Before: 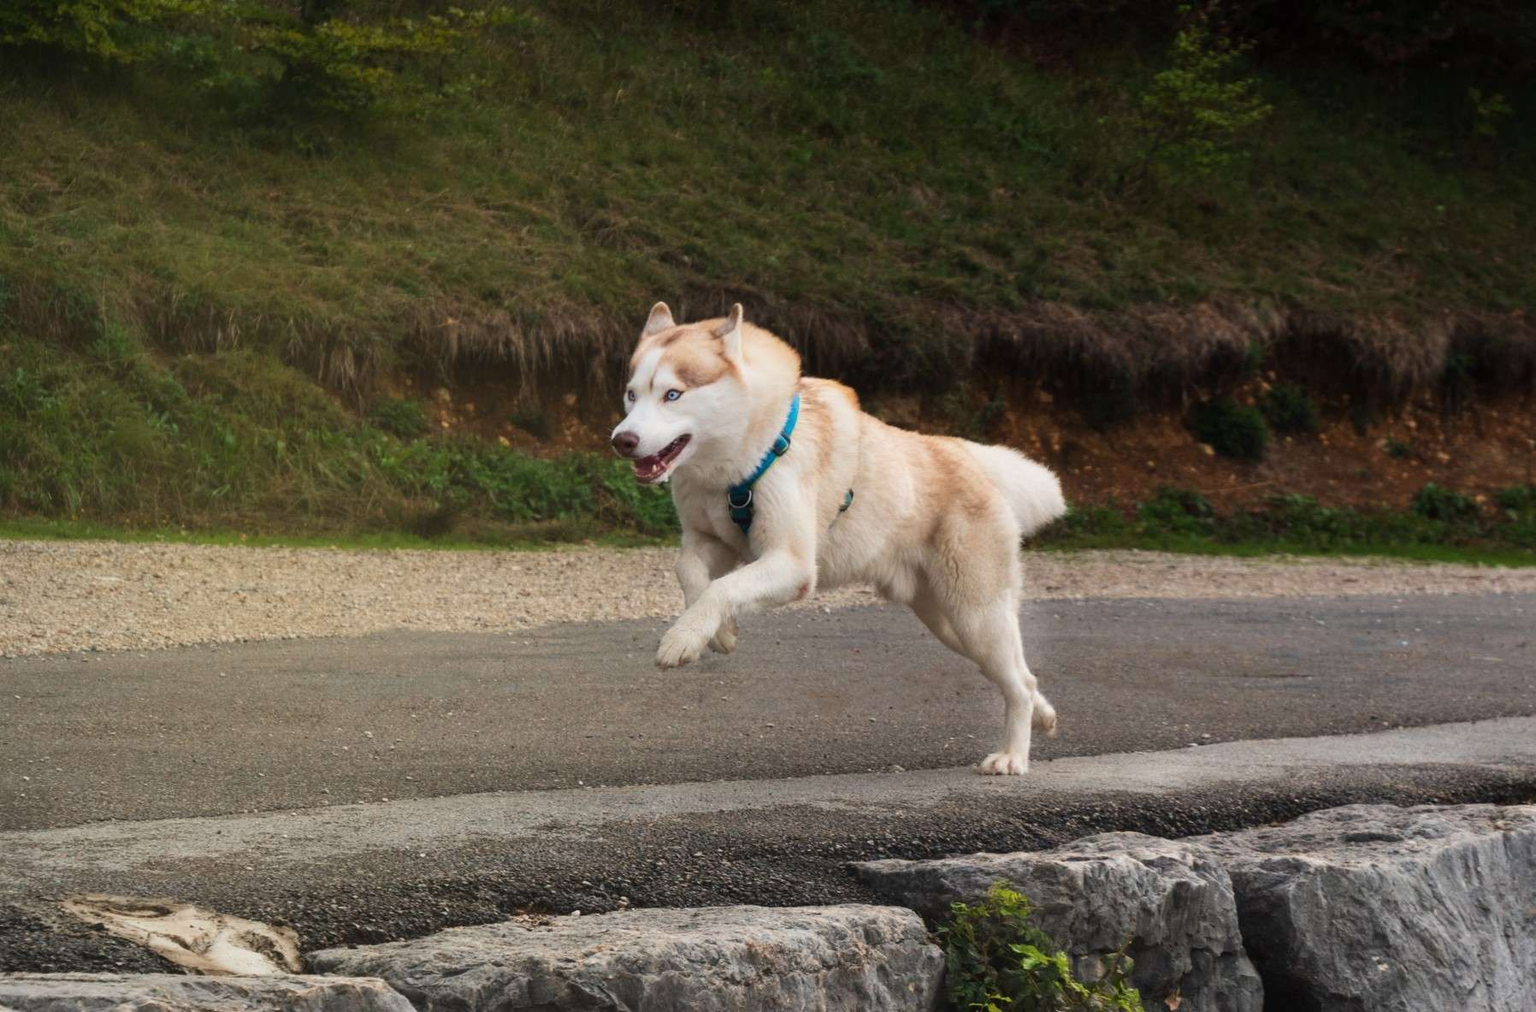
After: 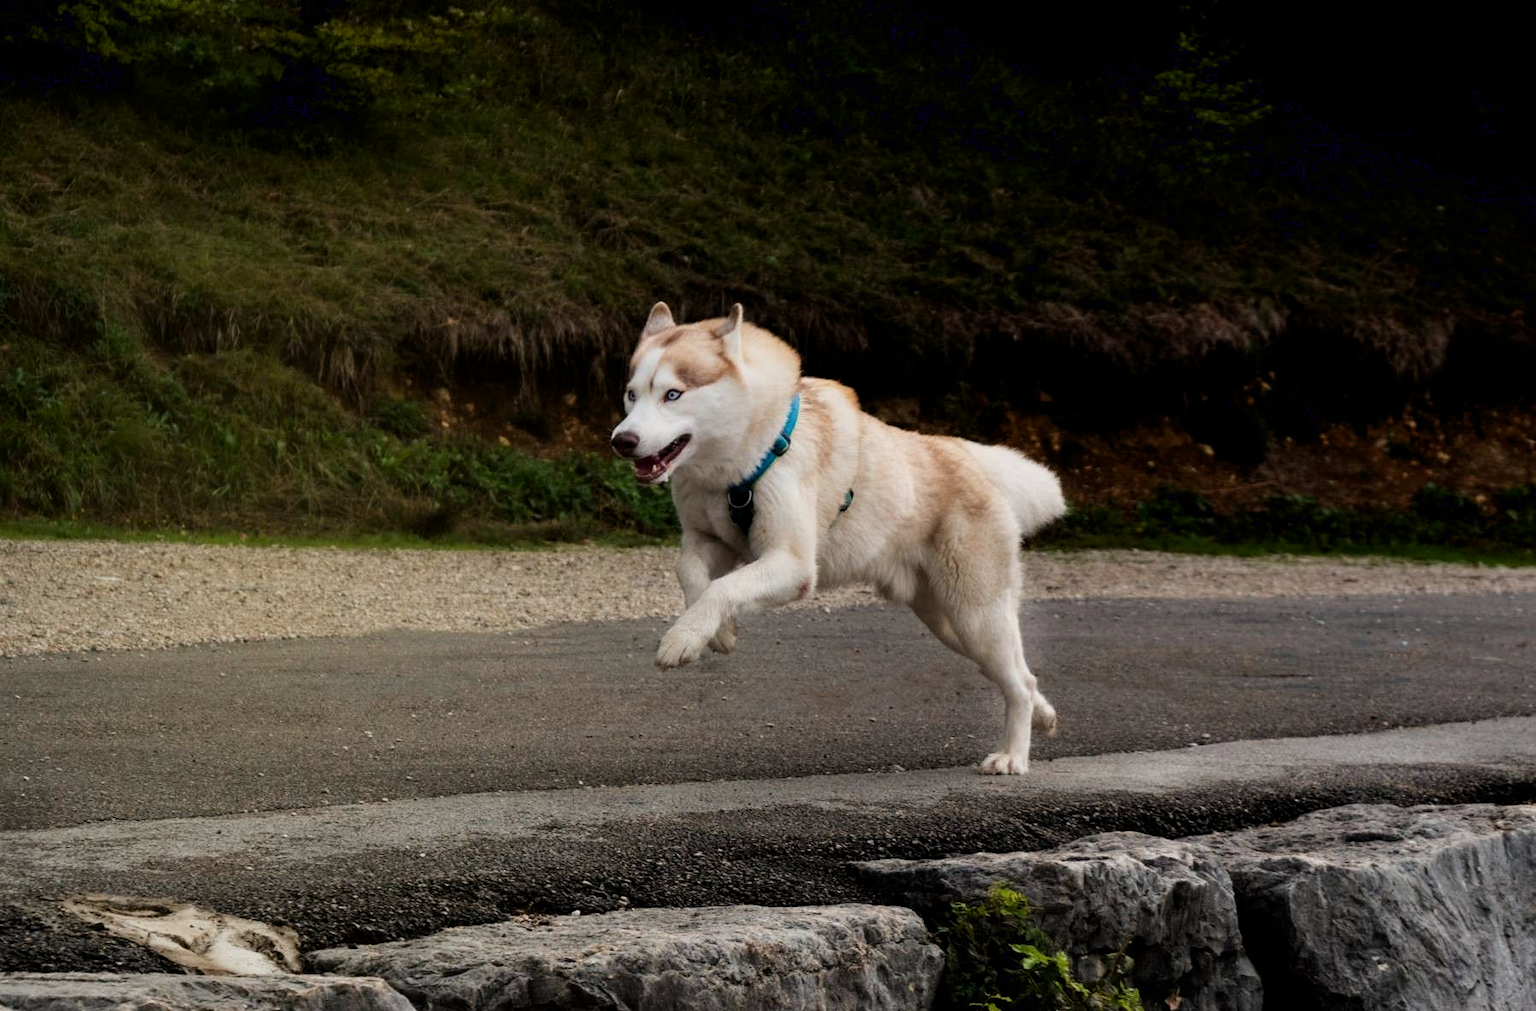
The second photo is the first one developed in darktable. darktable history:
exposure: black level correction 0.011, exposure -0.478 EV, compensate highlight preservation false
filmic rgb: white relative exposure 2.34 EV, hardness 6.59
